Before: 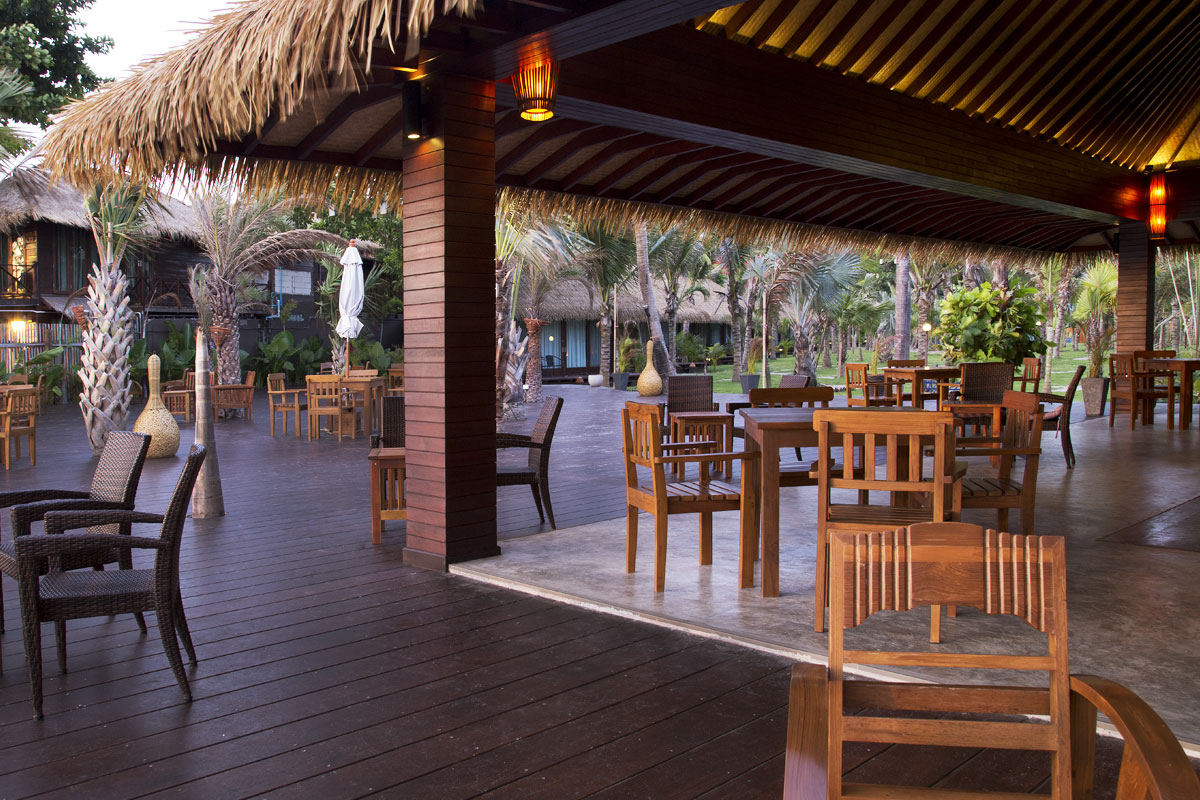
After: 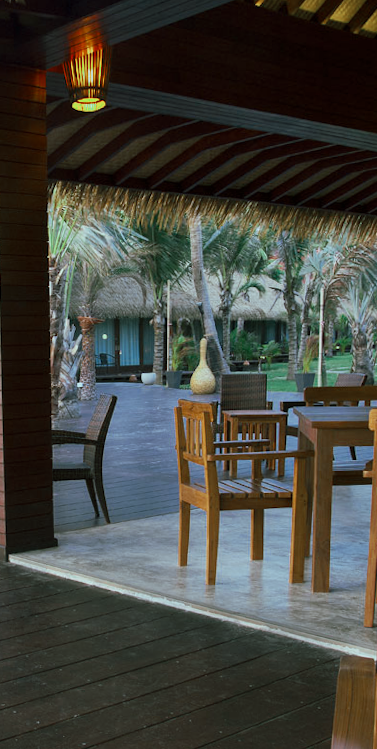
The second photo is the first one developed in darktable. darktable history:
color zones: curves: ch0 [(0, 0.5) (0.125, 0.4) (0.25, 0.5) (0.375, 0.4) (0.5, 0.4) (0.625, 0.35) (0.75, 0.35) (0.875, 0.5)]; ch1 [(0, 0.35) (0.125, 0.45) (0.25, 0.35) (0.375, 0.35) (0.5, 0.35) (0.625, 0.35) (0.75, 0.45) (0.875, 0.35)]; ch2 [(0, 0.6) (0.125, 0.5) (0.25, 0.5) (0.375, 0.6) (0.5, 0.6) (0.625, 0.5) (0.75, 0.5) (0.875, 0.5)]
crop: left 33.36%, right 33.36%
color balance rgb: shadows lift › chroma 11.71%, shadows lift › hue 133.46°, highlights gain › chroma 4%, highlights gain › hue 200.2°, perceptual saturation grading › global saturation 18.05%
rotate and perspective: rotation 0.062°, lens shift (vertical) 0.115, lens shift (horizontal) -0.133, crop left 0.047, crop right 0.94, crop top 0.061, crop bottom 0.94
